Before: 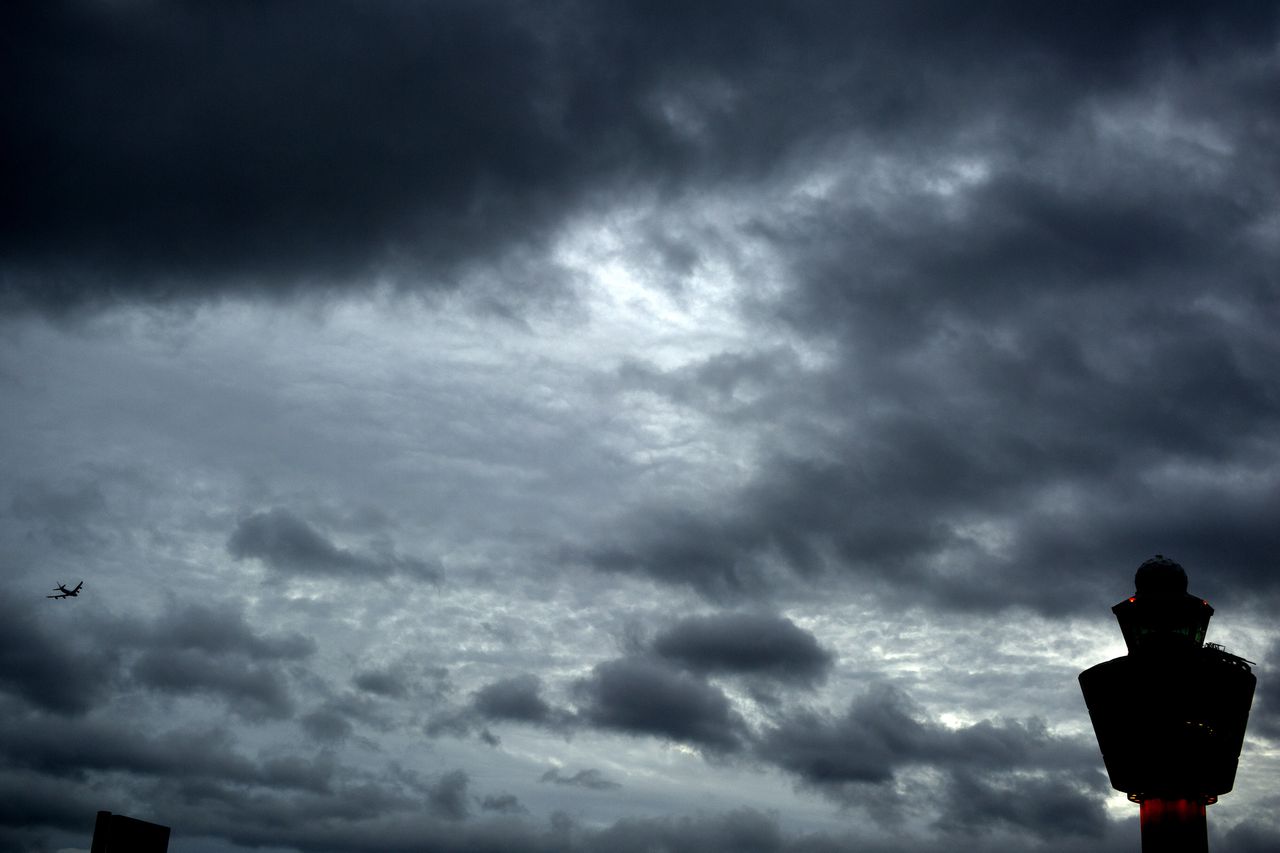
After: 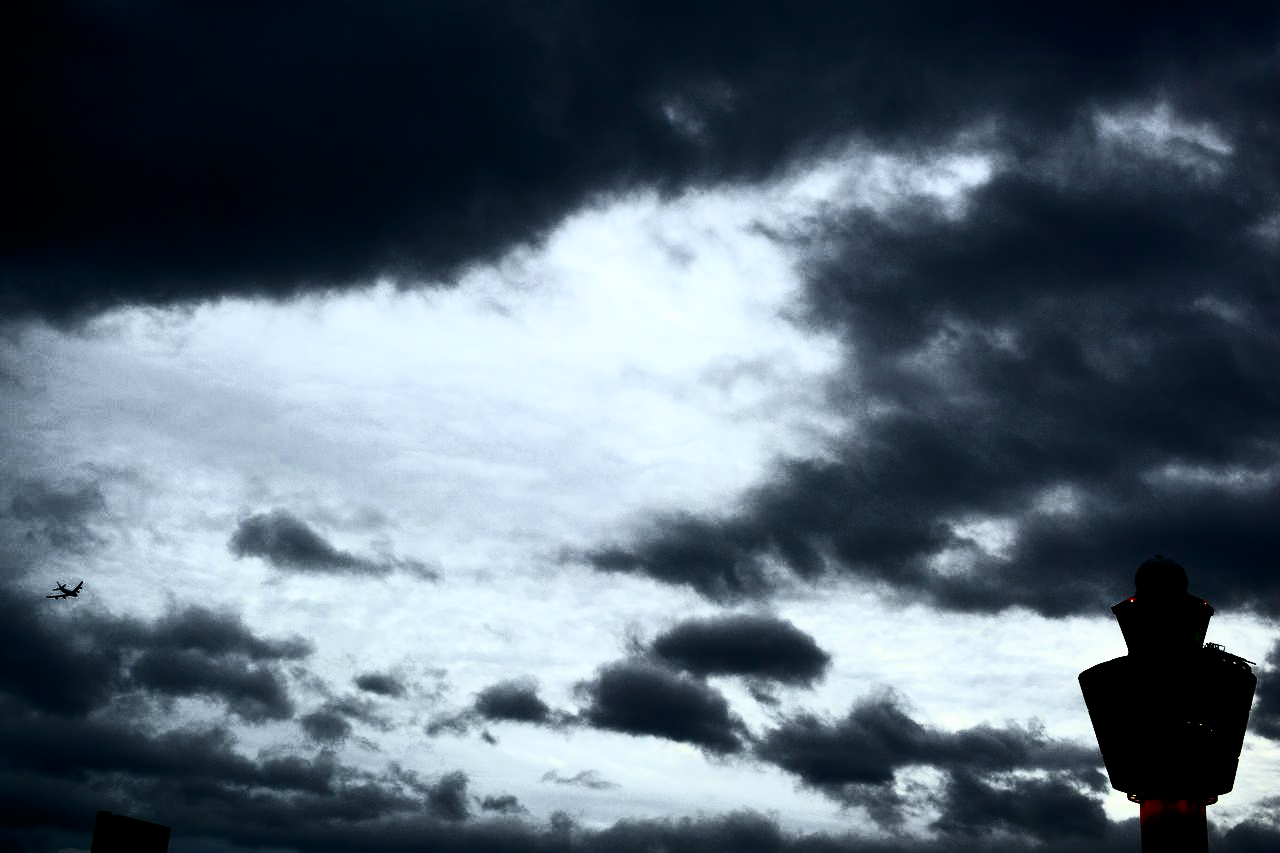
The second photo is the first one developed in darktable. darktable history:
tone equalizer: on, module defaults
white balance: red 0.986, blue 1.01
contrast equalizer: y [[0.5, 0.5, 0.472, 0.5, 0.5, 0.5], [0.5 ×6], [0.5 ×6], [0 ×6], [0 ×6]]
exposure: exposure 0.127 EV, compensate highlight preservation false
contrast brightness saturation: contrast 0.93, brightness 0.2
filmic rgb: black relative exposure -7.65 EV, white relative exposure 4.56 EV, hardness 3.61, color science v6 (2022)
